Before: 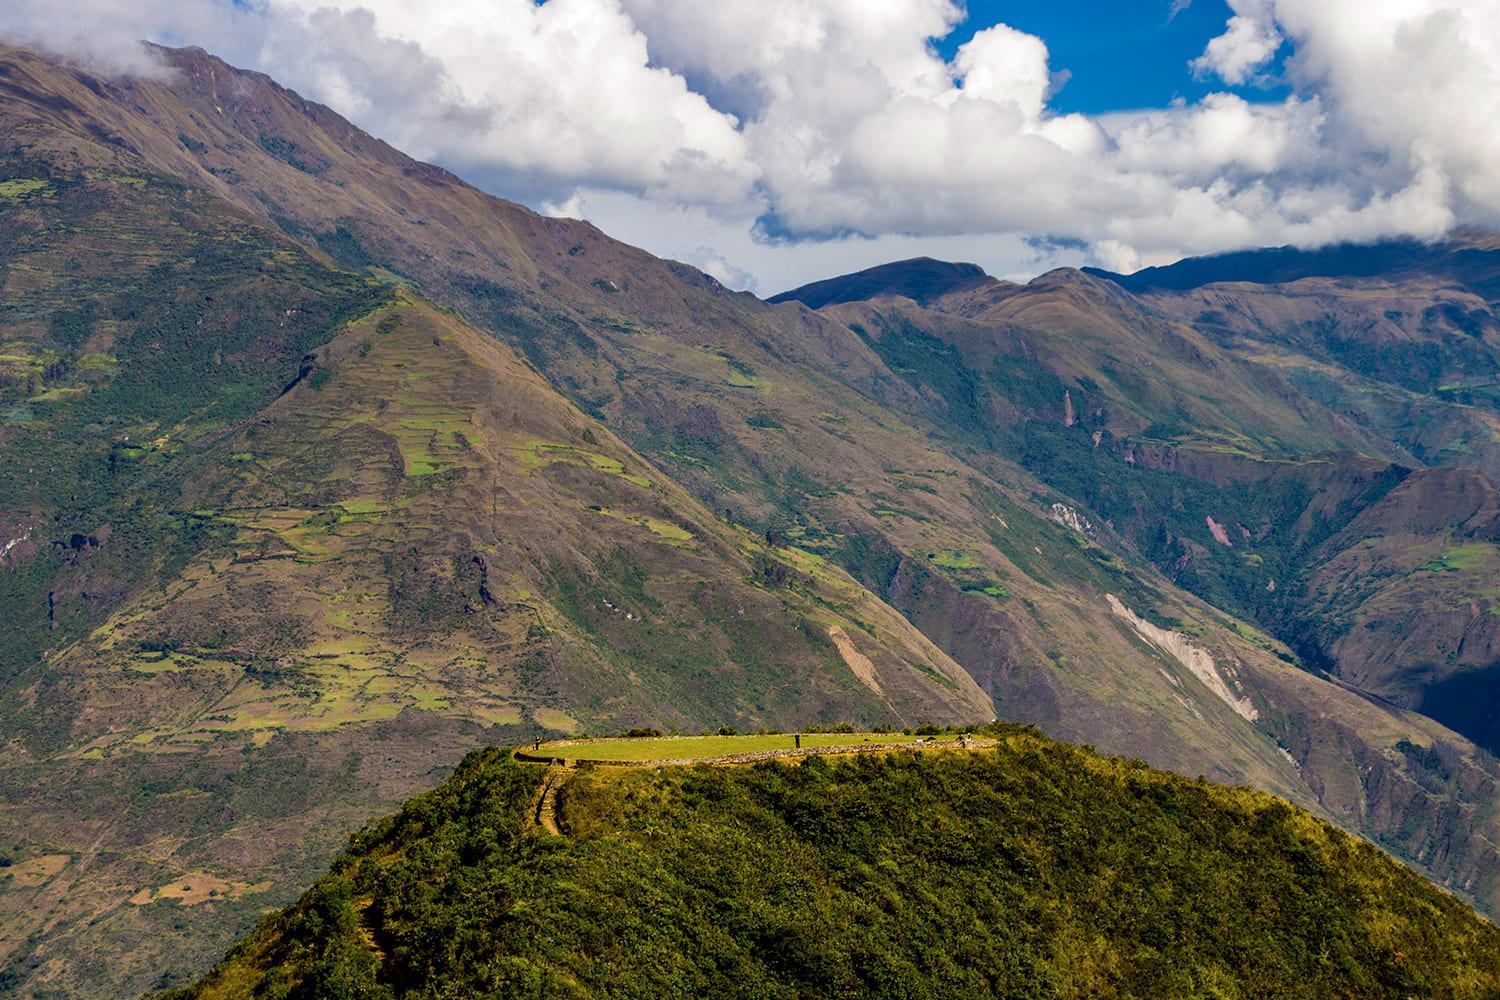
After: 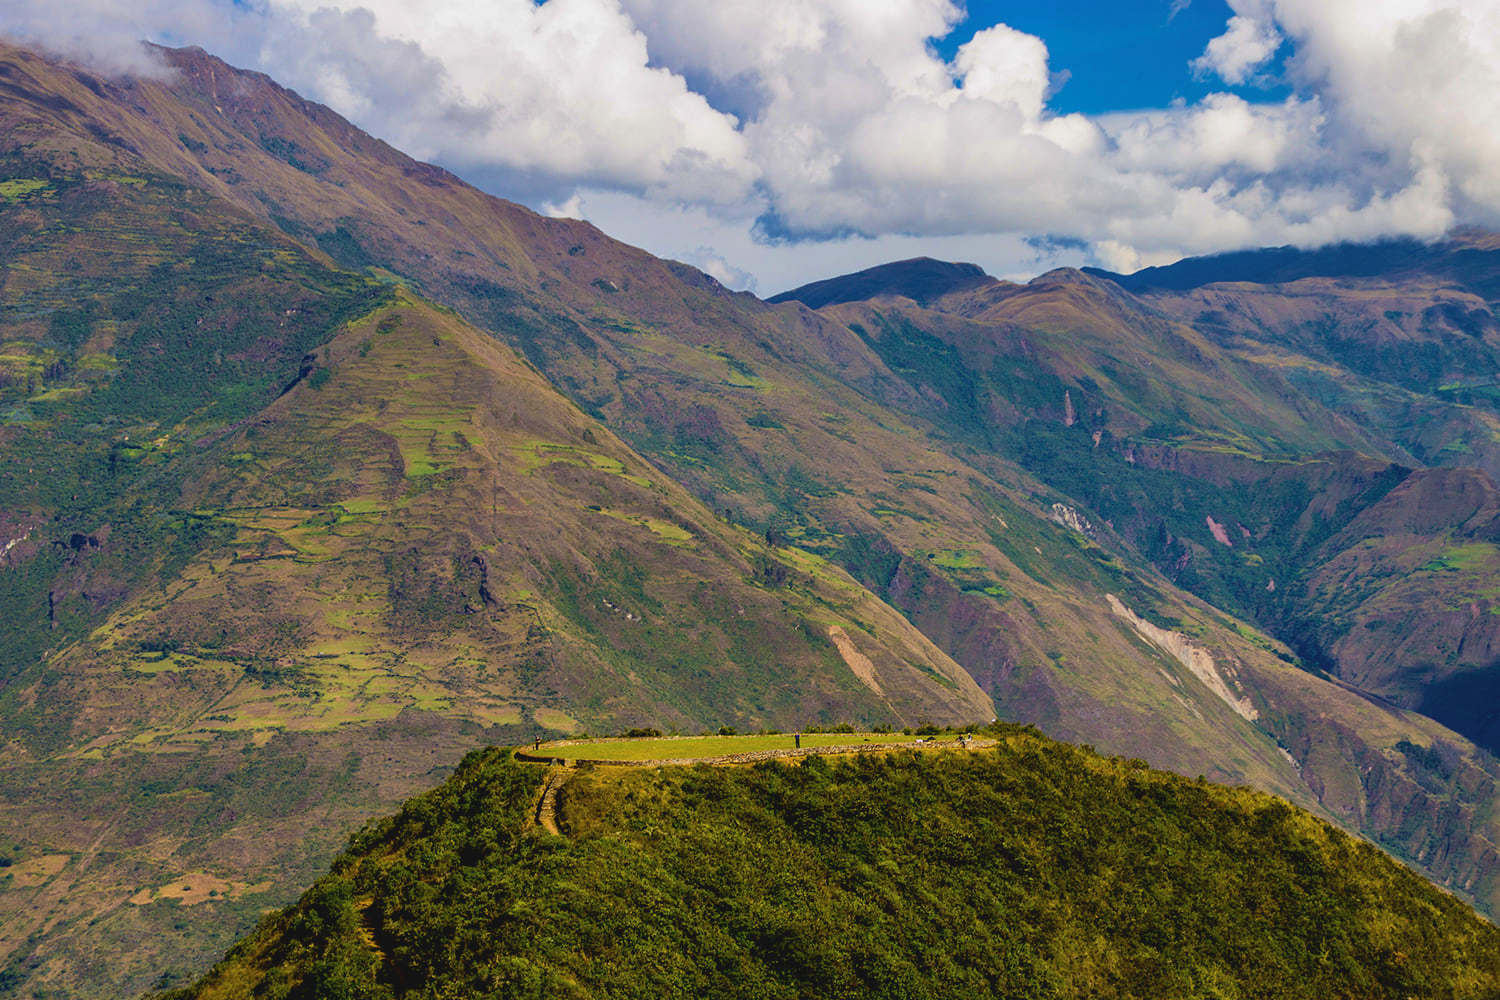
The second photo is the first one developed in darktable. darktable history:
contrast brightness saturation: contrast -0.11
velvia: on, module defaults
